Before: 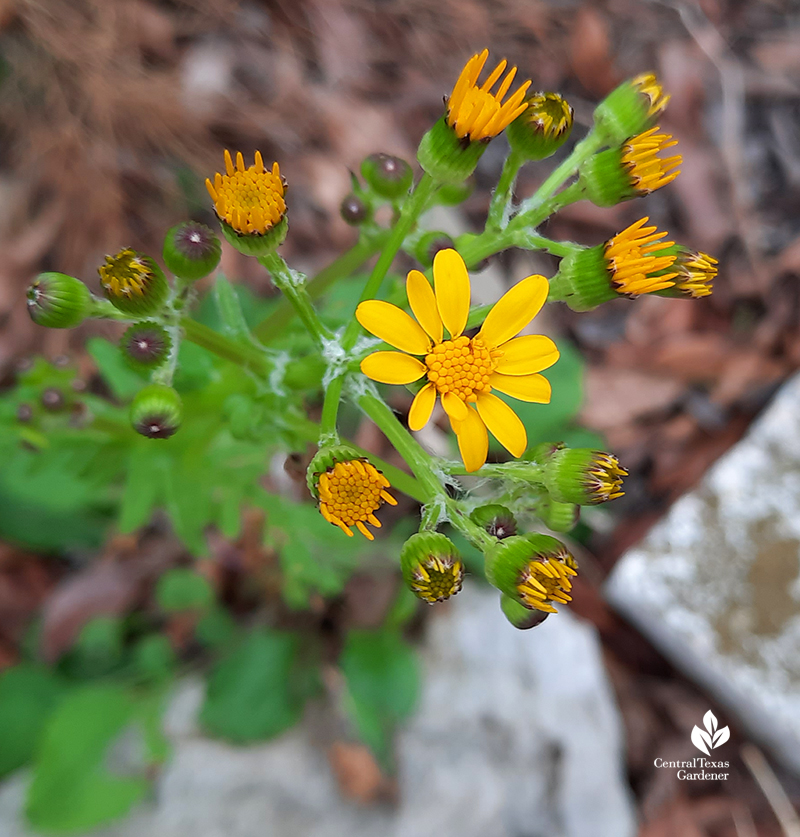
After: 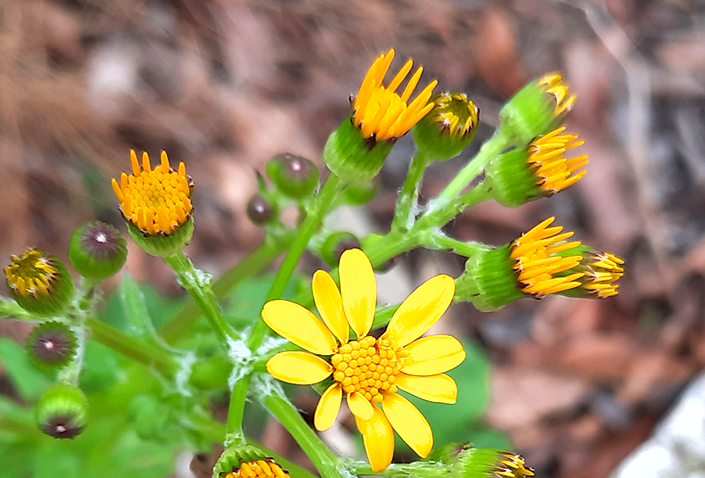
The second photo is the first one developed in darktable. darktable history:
exposure: black level correction 0, exposure 0.7 EV, compensate exposure bias true, compensate highlight preservation false
crop and rotate: left 11.812%, bottom 42.776%
shadows and highlights: low approximation 0.01, soften with gaussian
